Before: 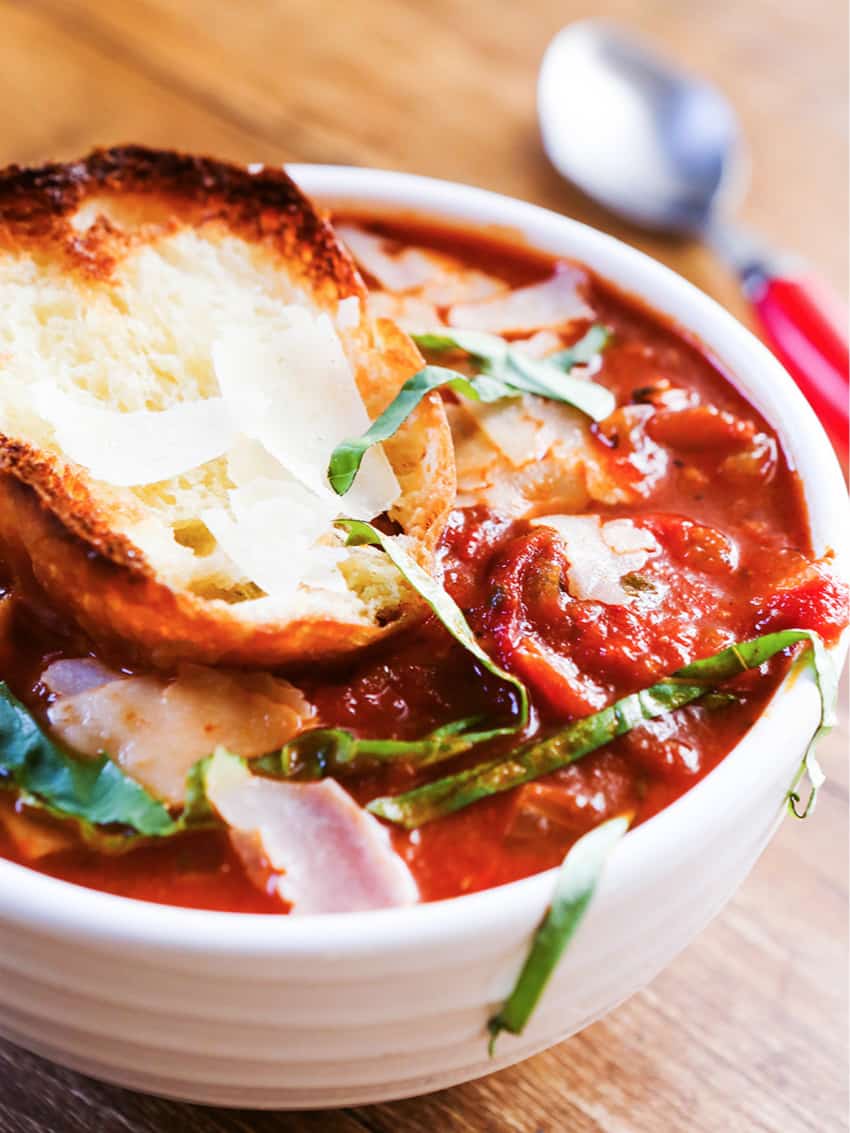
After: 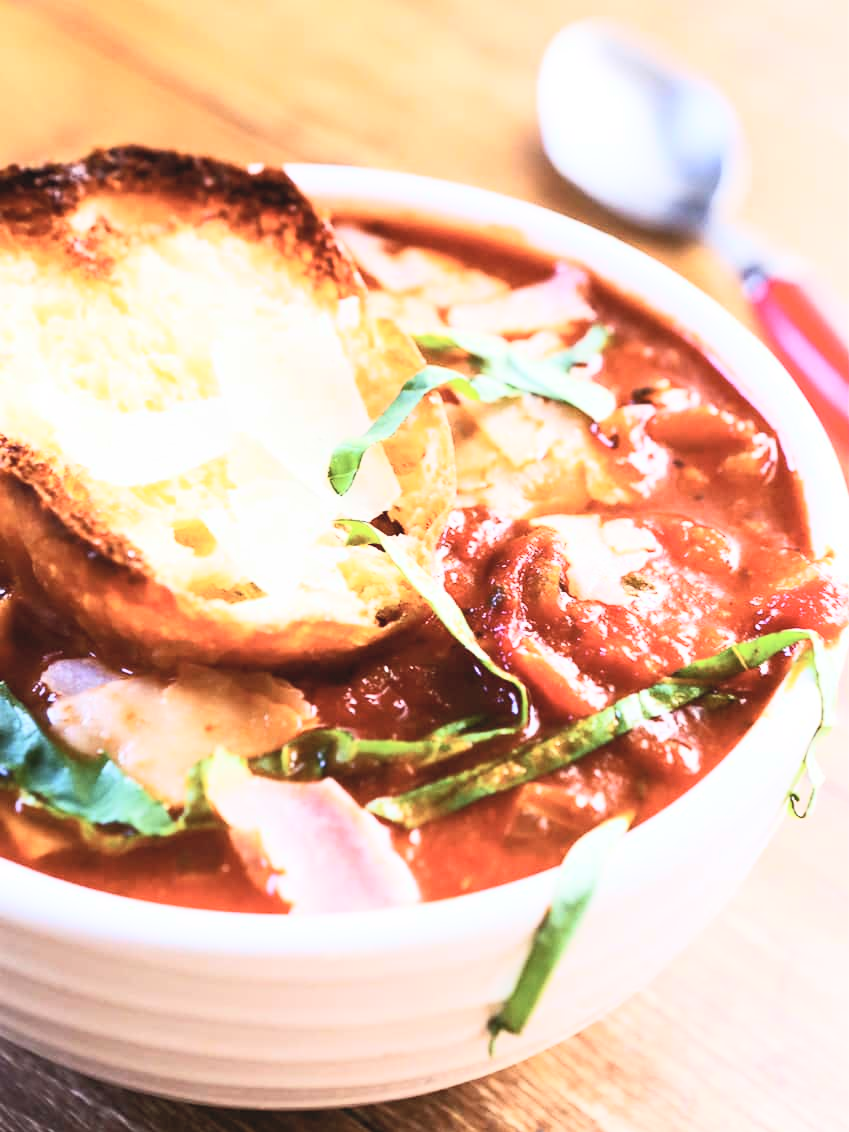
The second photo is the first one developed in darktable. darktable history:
contrast brightness saturation: contrast 0.39, brightness 0.53
